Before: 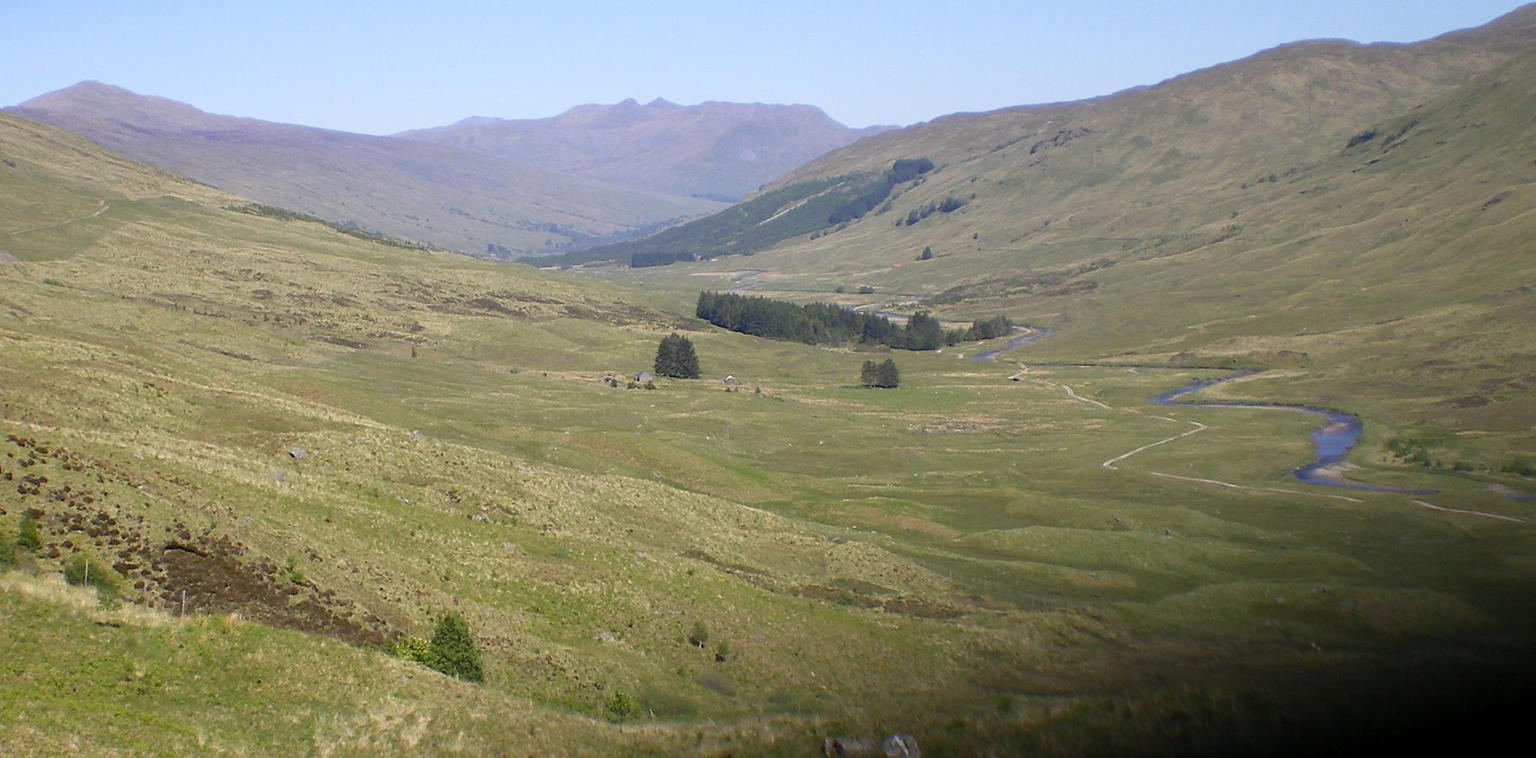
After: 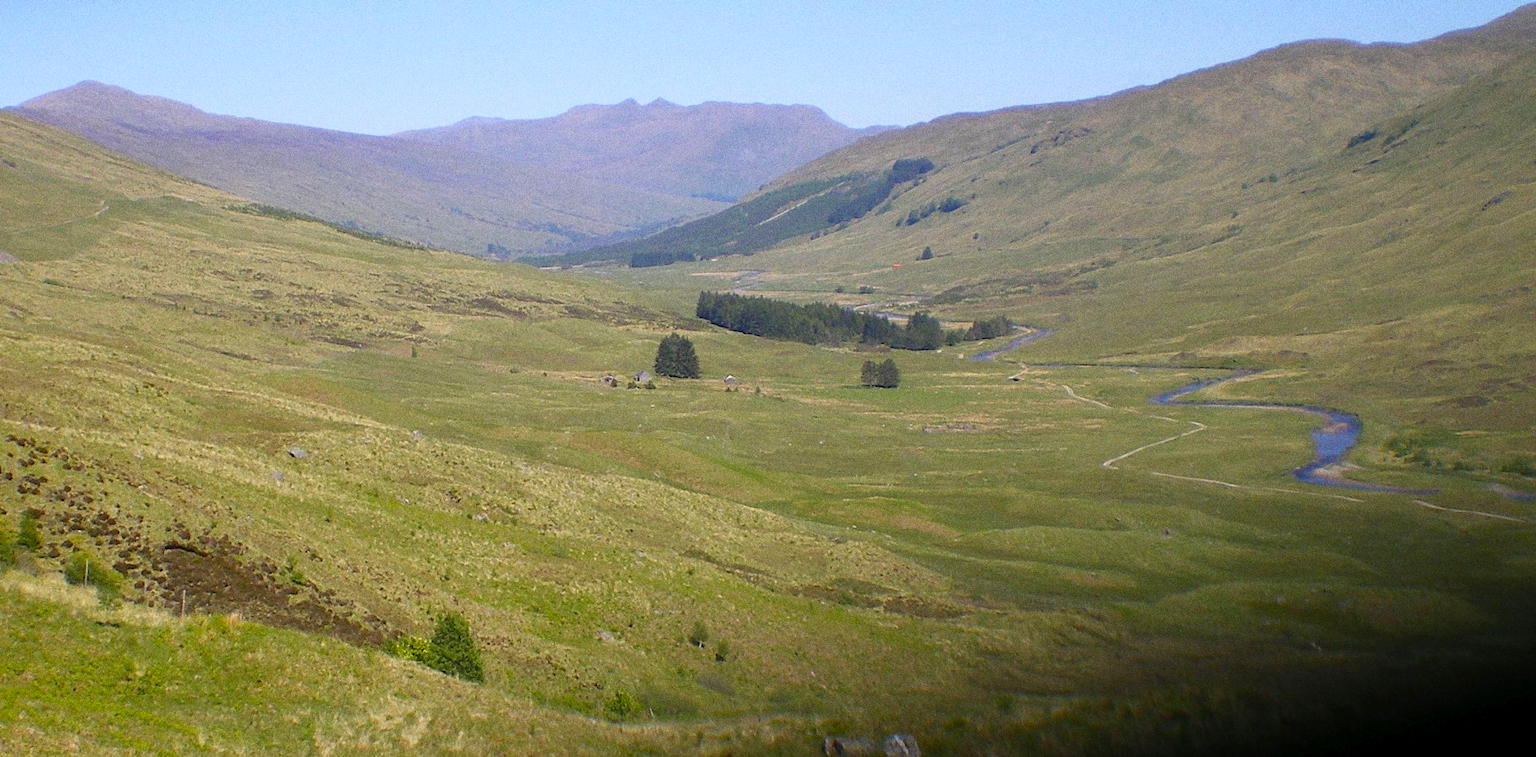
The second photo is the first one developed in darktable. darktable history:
color balance rgb: perceptual saturation grading › global saturation 20%, global vibrance 20%
grain: coarseness 0.09 ISO, strength 40%
